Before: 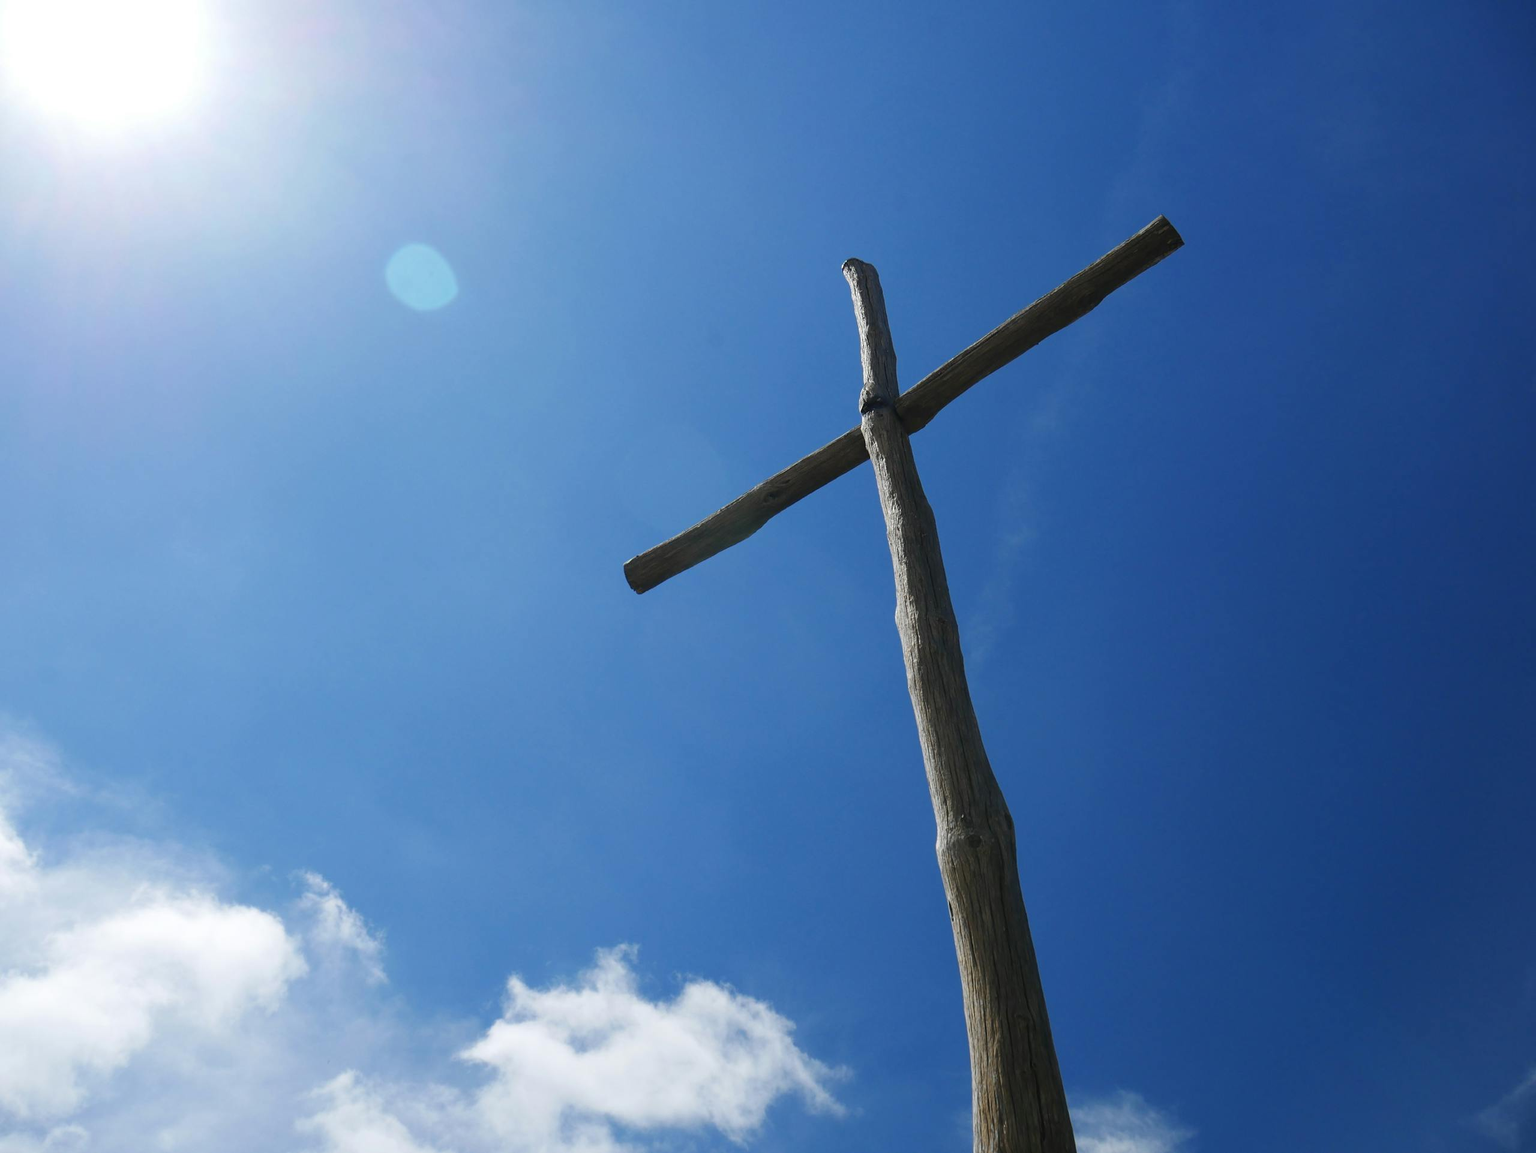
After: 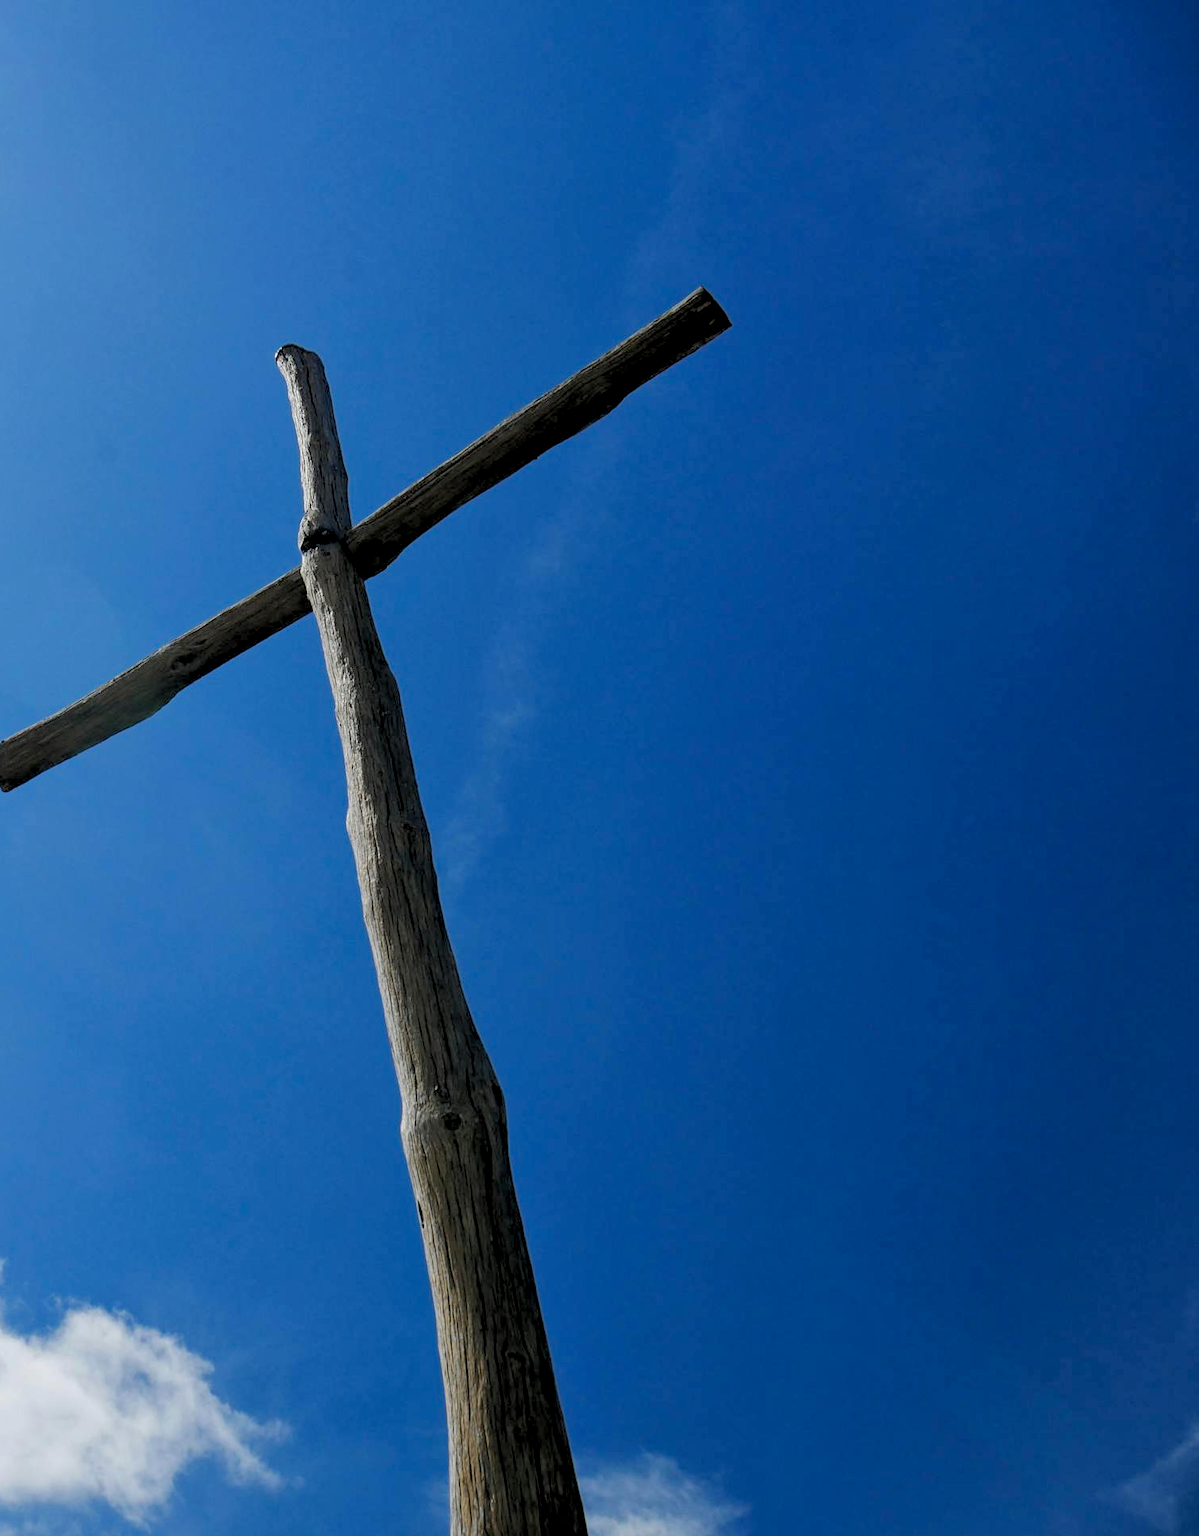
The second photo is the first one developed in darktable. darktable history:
haze removal: compatibility mode true, adaptive false
tone equalizer: -8 EV 0.25 EV, -7 EV 0.417 EV, -6 EV 0.417 EV, -5 EV 0.25 EV, -3 EV -0.25 EV, -2 EV -0.417 EV, -1 EV -0.417 EV, +0 EV -0.25 EV, edges refinement/feathering 500, mask exposure compensation -1.57 EV, preserve details guided filter
rgb levels: levels [[0.013, 0.434, 0.89], [0, 0.5, 1], [0, 0.5, 1]]
local contrast: highlights 100%, shadows 100%, detail 120%, midtone range 0.2
crop: left 41.402%
contrast brightness saturation: contrast 0.04, saturation 0.07
